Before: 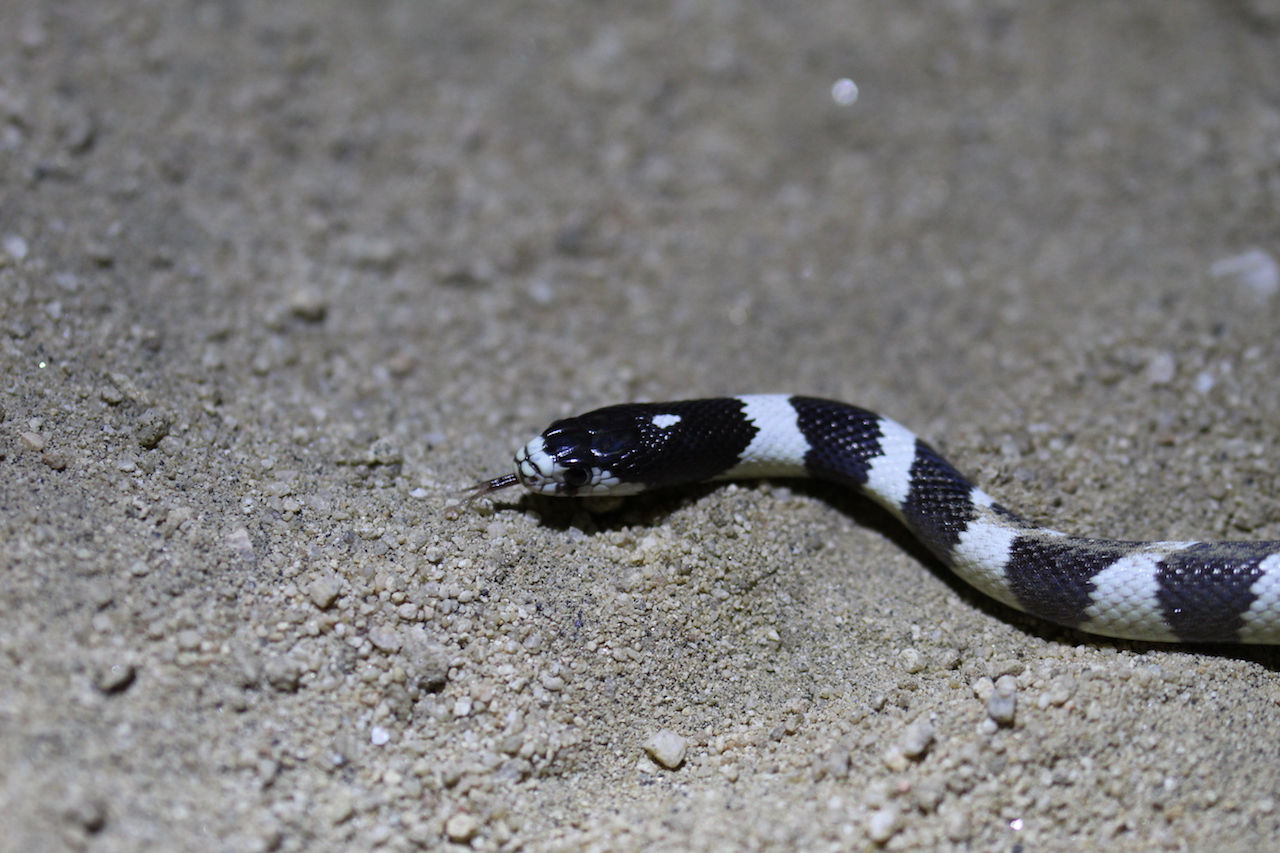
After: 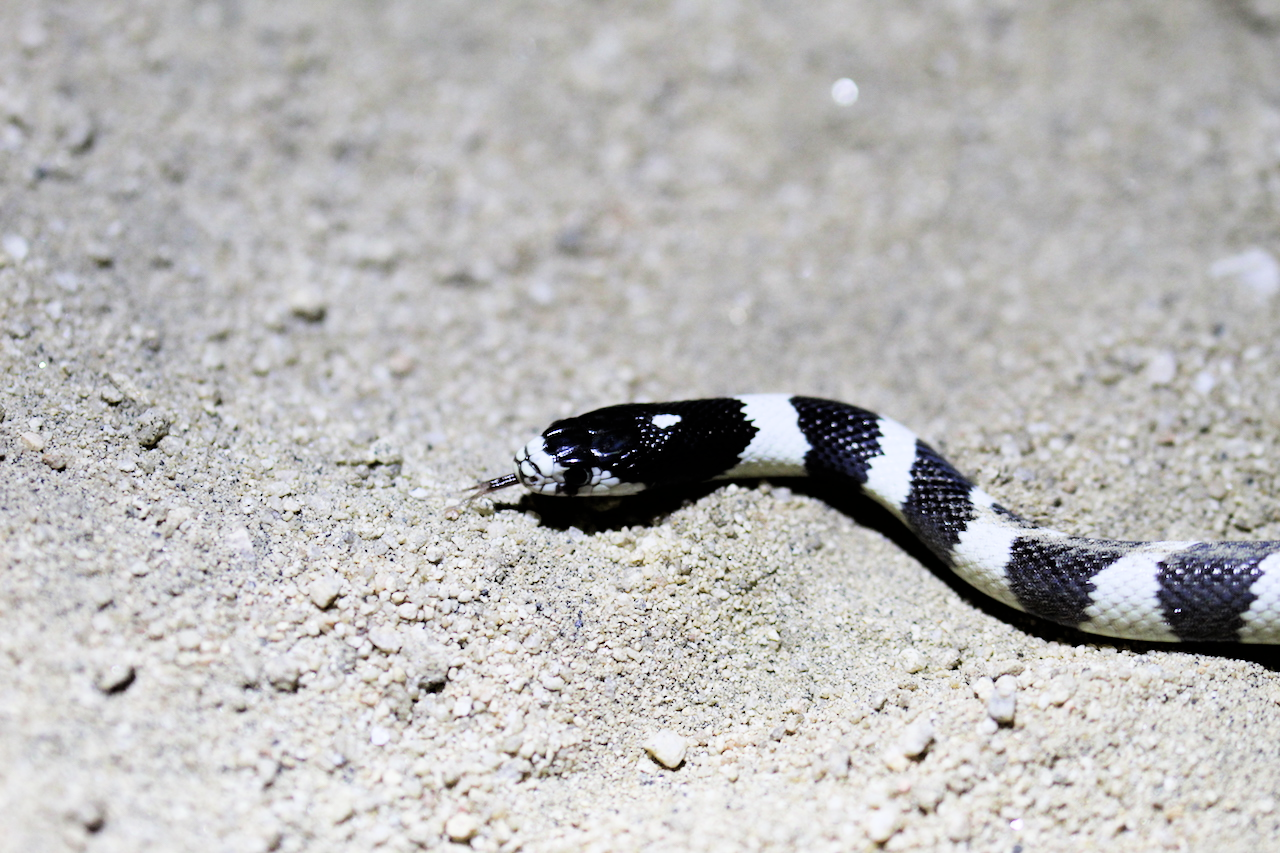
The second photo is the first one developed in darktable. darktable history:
filmic rgb: black relative exposure -5.14 EV, white relative exposure 3.99 EV, hardness 2.9, contrast 1.298, highlights saturation mix -29.12%
exposure: black level correction 0.001, exposure 1.399 EV, compensate exposure bias true, compensate highlight preservation false
